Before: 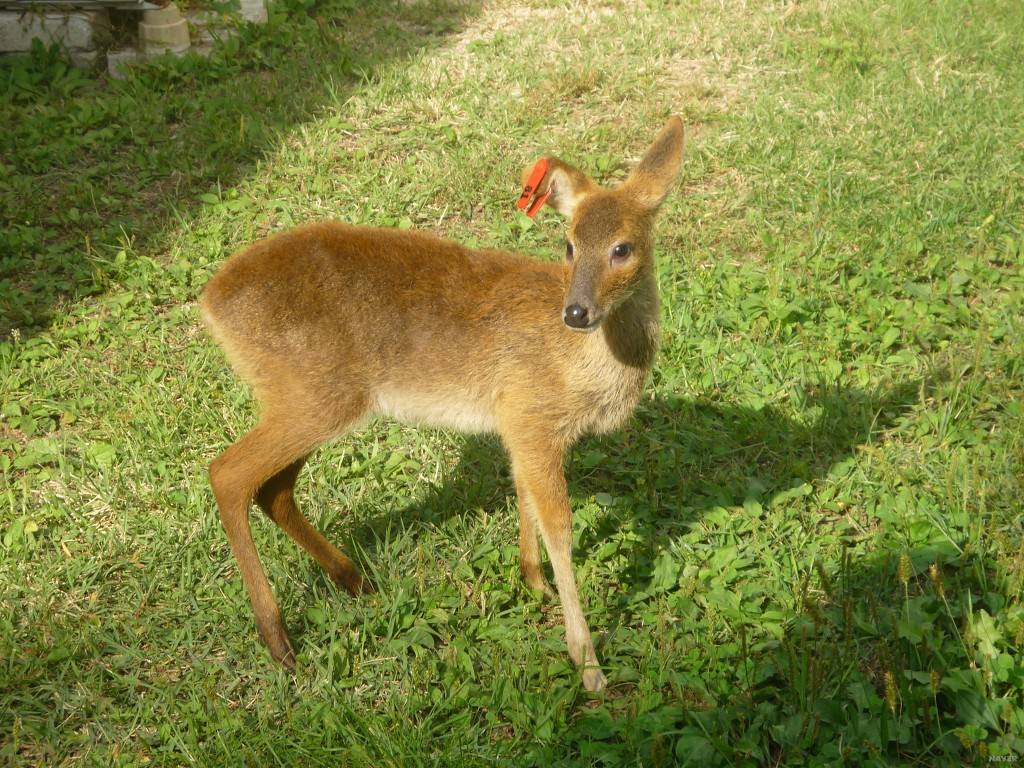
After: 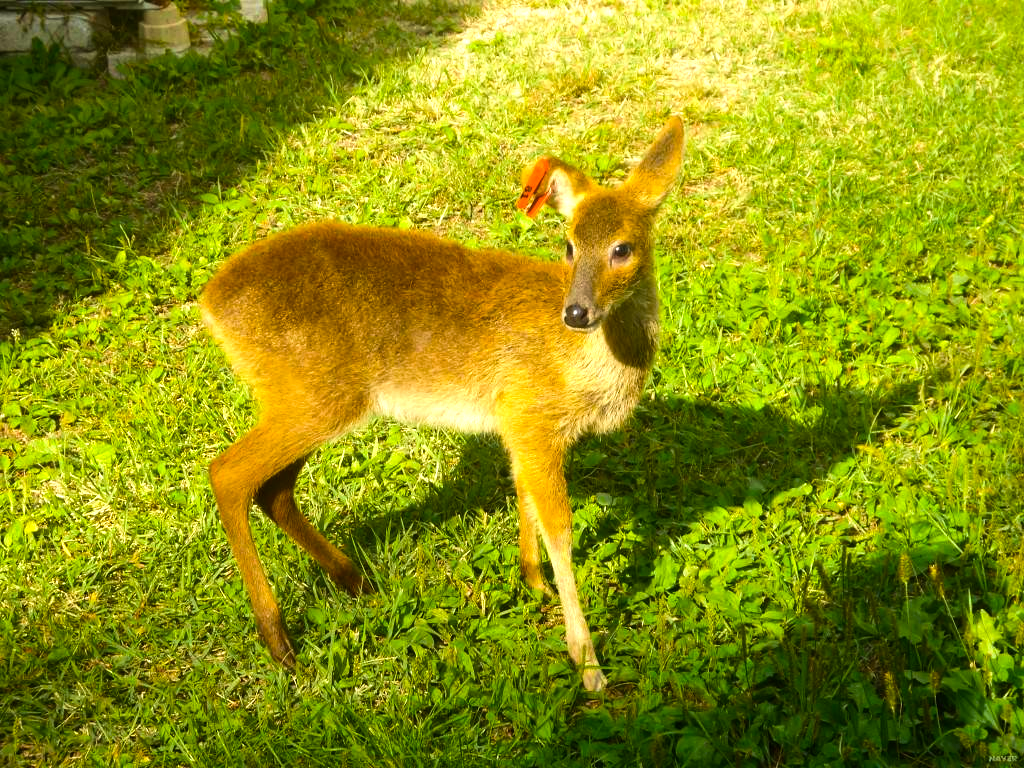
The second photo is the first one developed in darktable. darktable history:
tone equalizer: -8 EV -0.781 EV, -7 EV -0.701 EV, -6 EV -0.578 EV, -5 EV -0.384 EV, -3 EV 0.4 EV, -2 EV 0.6 EV, -1 EV 0.686 EV, +0 EV 0.77 EV, edges refinement/feathering 500, mask exposure compensation -1.57 EV, preserve details no
velvia: on, module defaults
color balance rgb: linear chroma grading › global chroma 15.535%, perceptual saturation grading › global saturation 30.118%, global vibrance 3.518%
